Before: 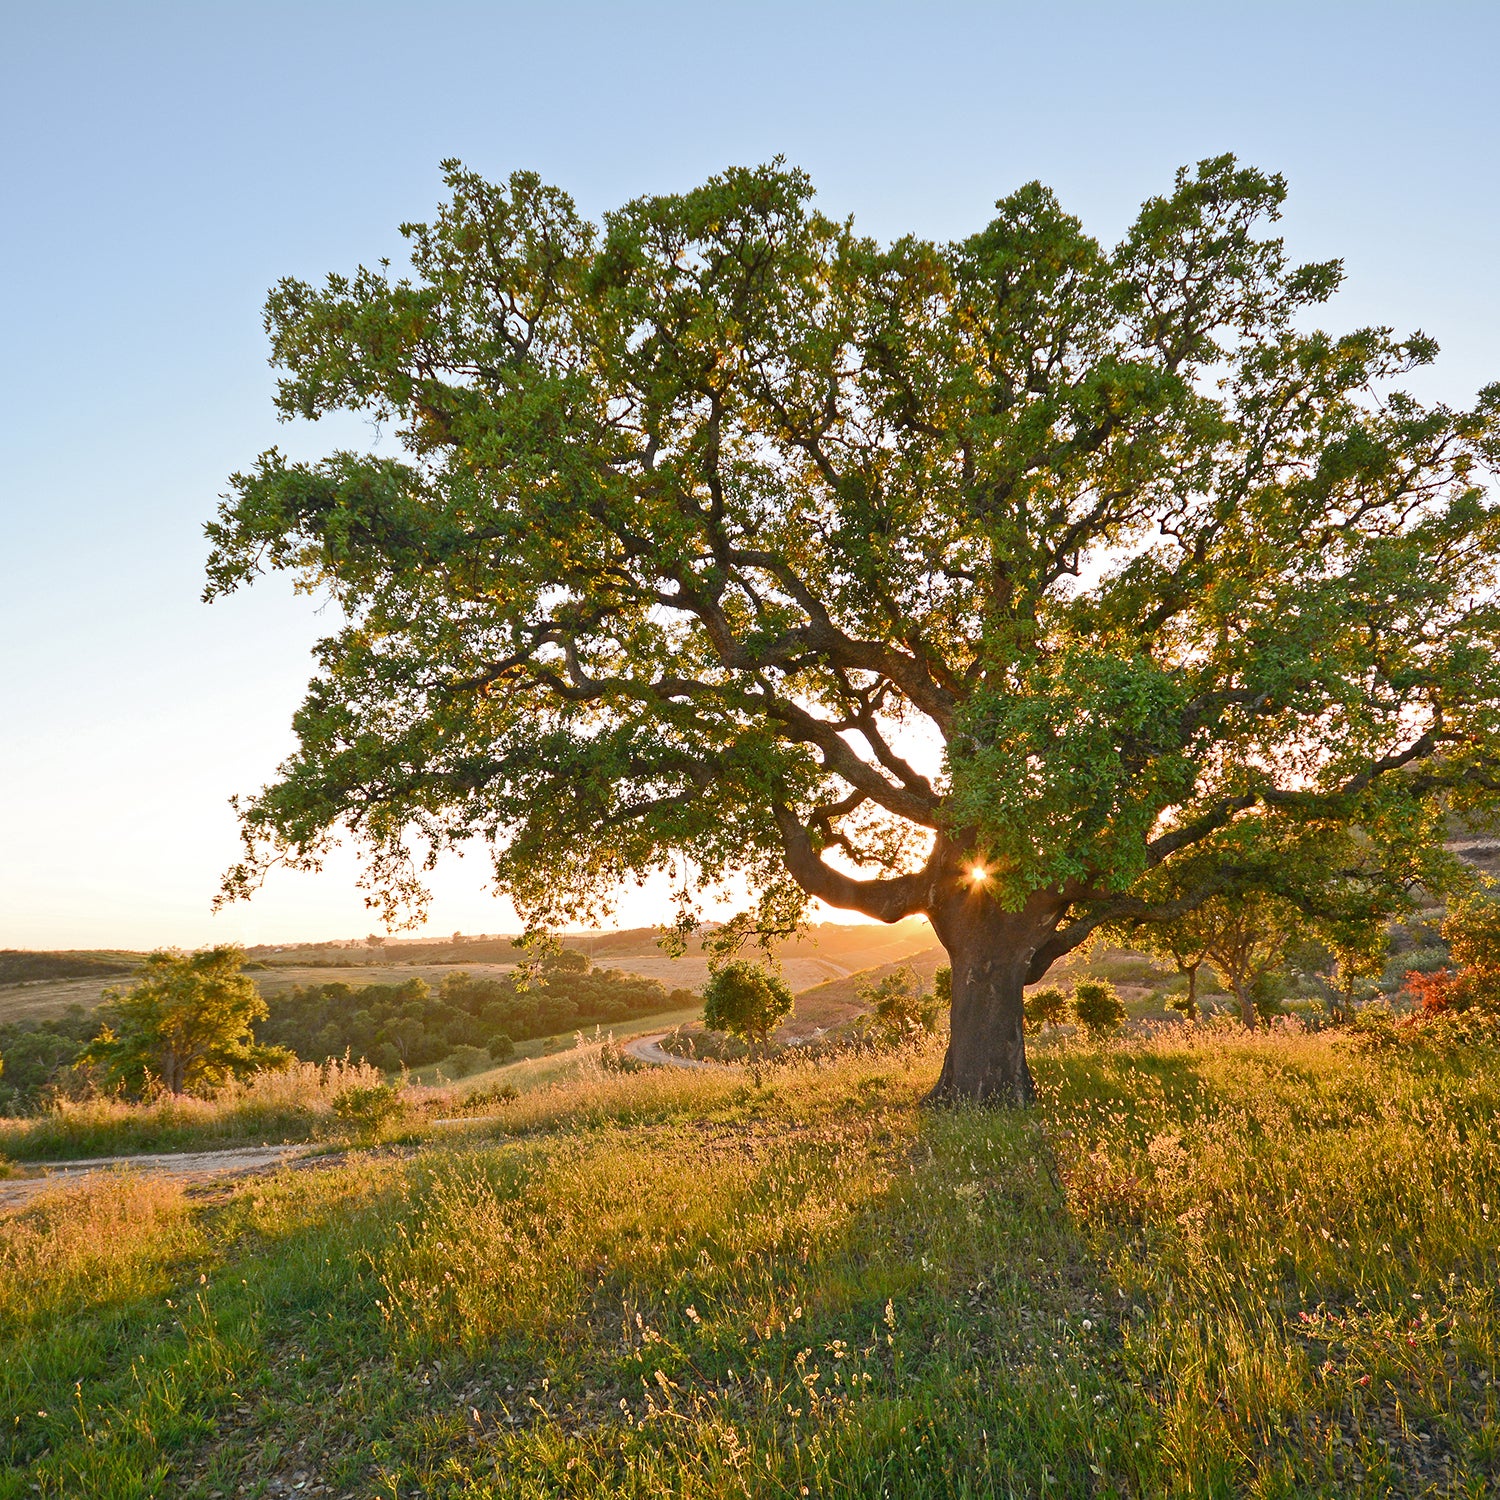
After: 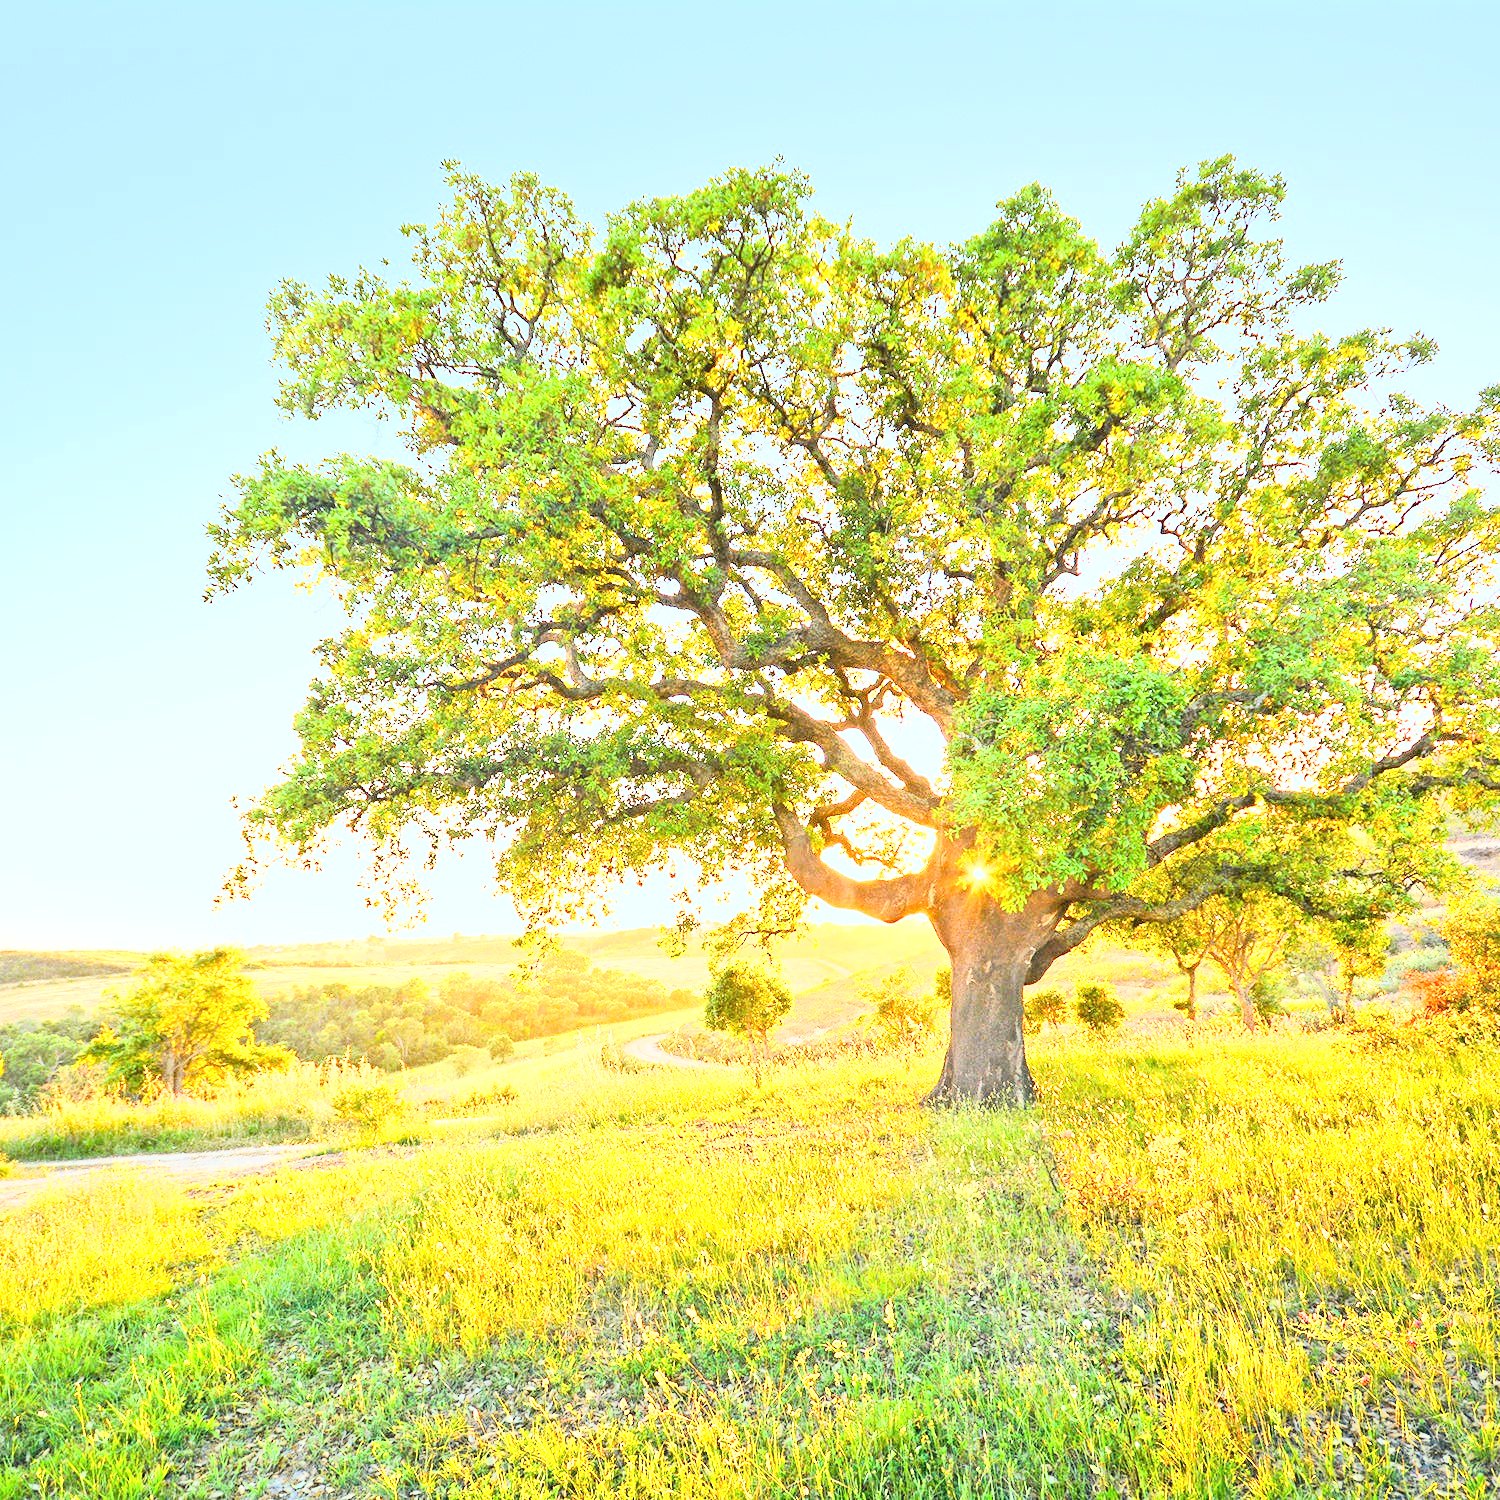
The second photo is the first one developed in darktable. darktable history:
tone curve: curves: ch0 [(0, 0) (0.417, 0.851) (1, 1)]
white balance: red 0.925, blue 1.046
exposure: black level correction 0.001, exposure 0.5 EV, compensate exposure bias true, compensate highlight preservation false
